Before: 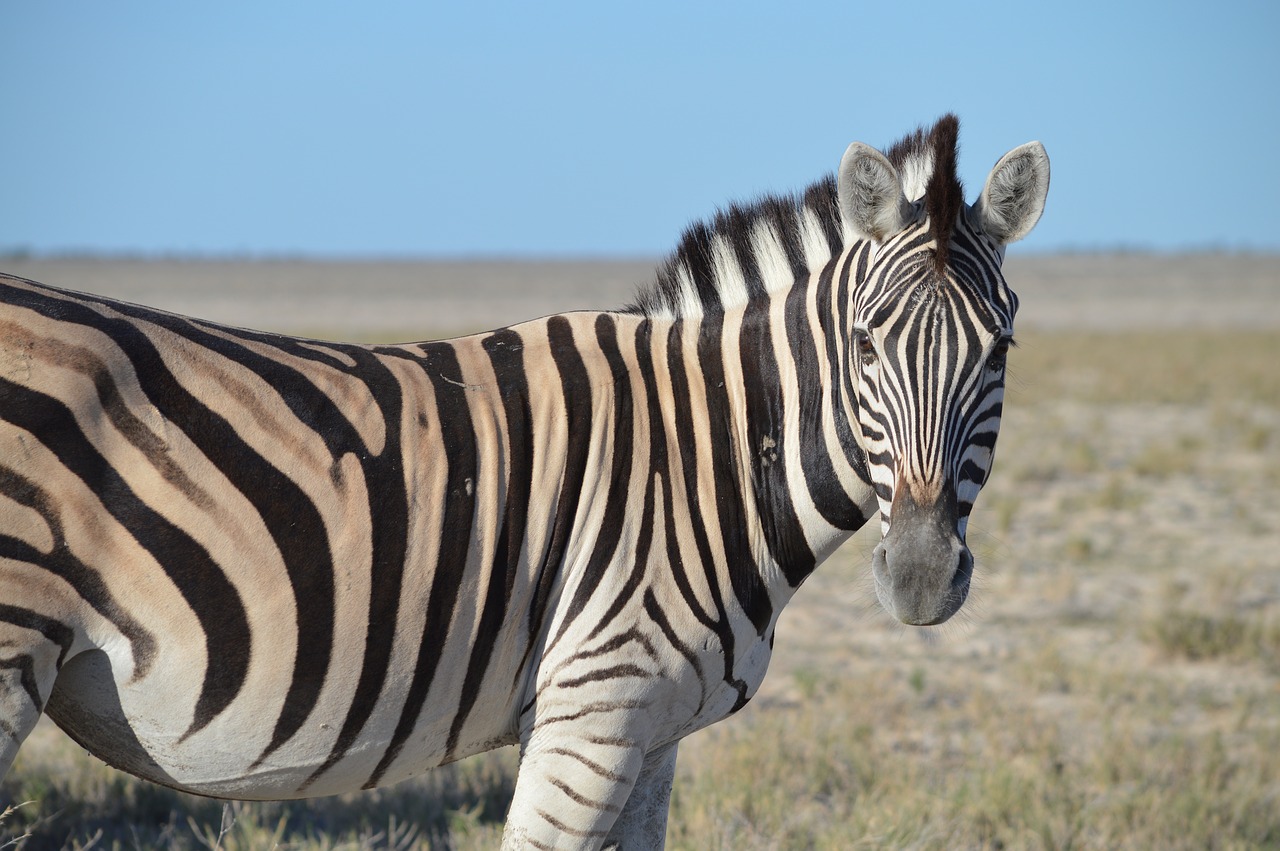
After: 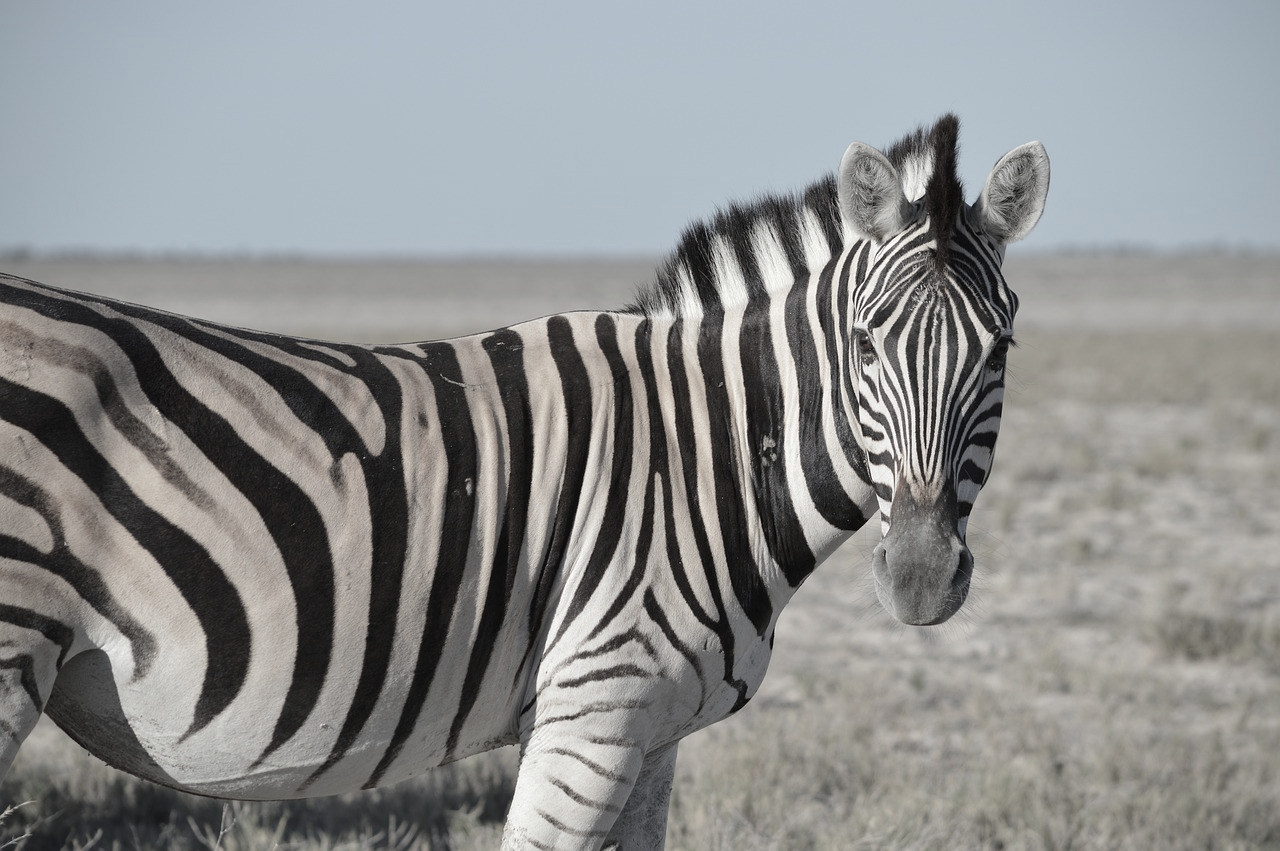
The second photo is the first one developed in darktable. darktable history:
white balance: emerald 1
color correction: saturation 0.3
